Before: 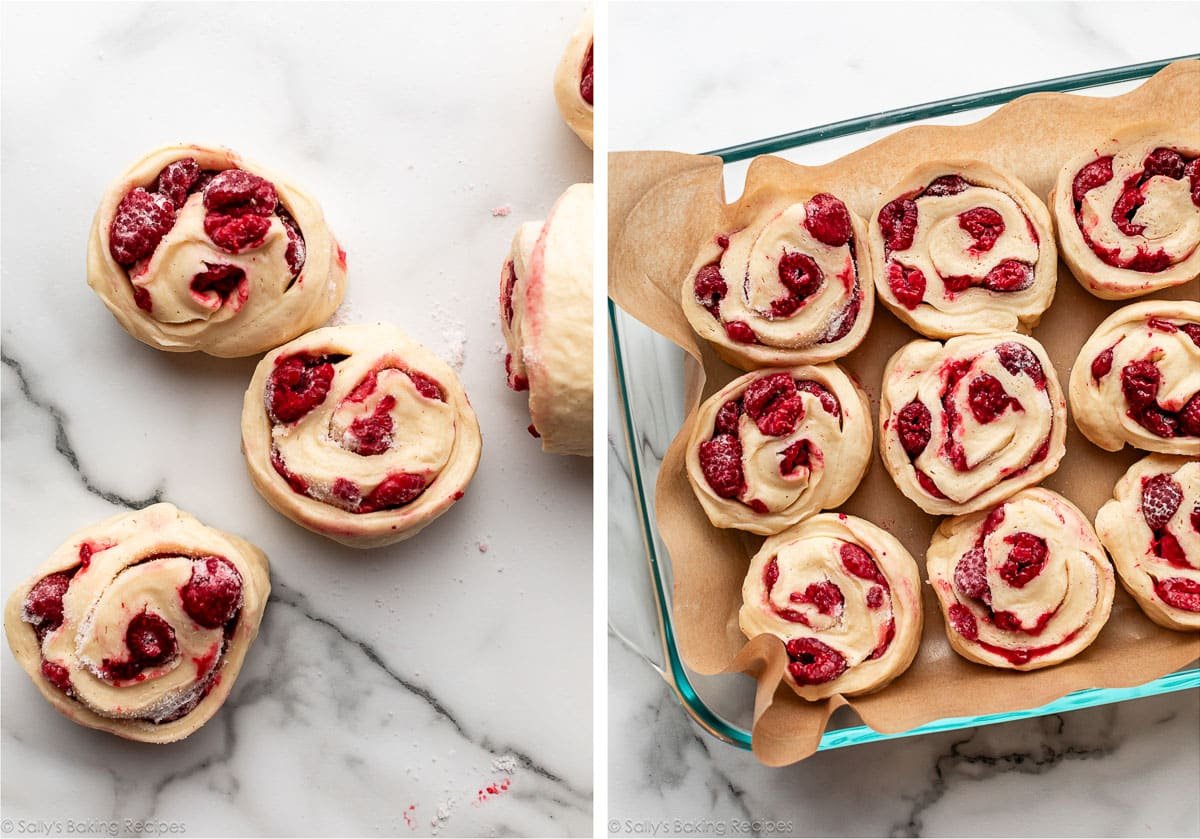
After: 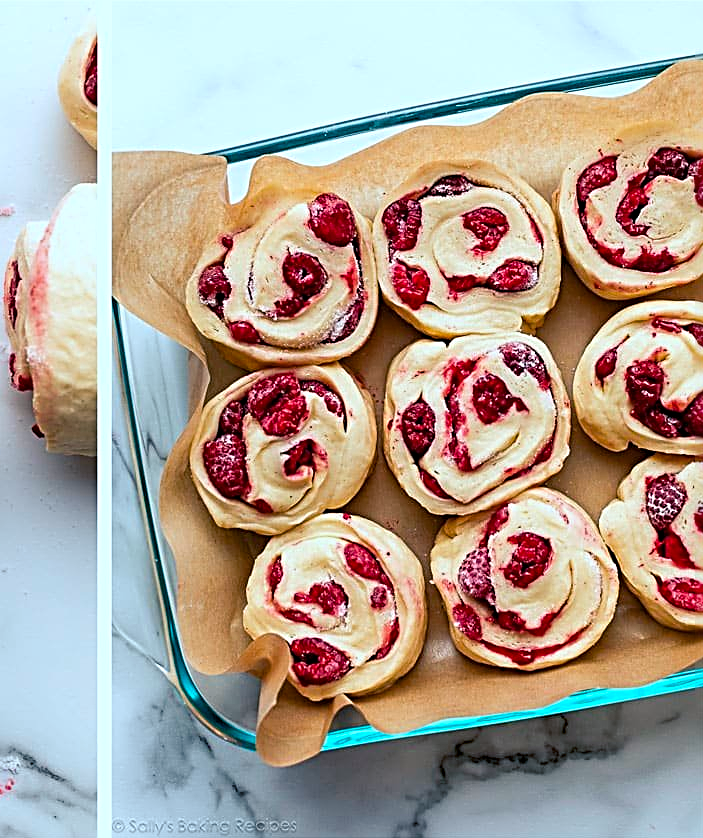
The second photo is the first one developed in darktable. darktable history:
crop: left 41.336%
color balance rgb: shadows lift › chroma 7.403%, shadows lift › hue 246.69°, perceptual saturation grading › global saturation 25.555%, global vibrance 20%
sharpen: radius 3.028, amount 0.755
color calibration: gray › normalize channels true, illuminant F (fluorescent), F source F9 (Cool White Deluxe 4150 K) – high CRI, x 0.375, y 0.373, temperature 4154.34 K, gamut compression 0.025
